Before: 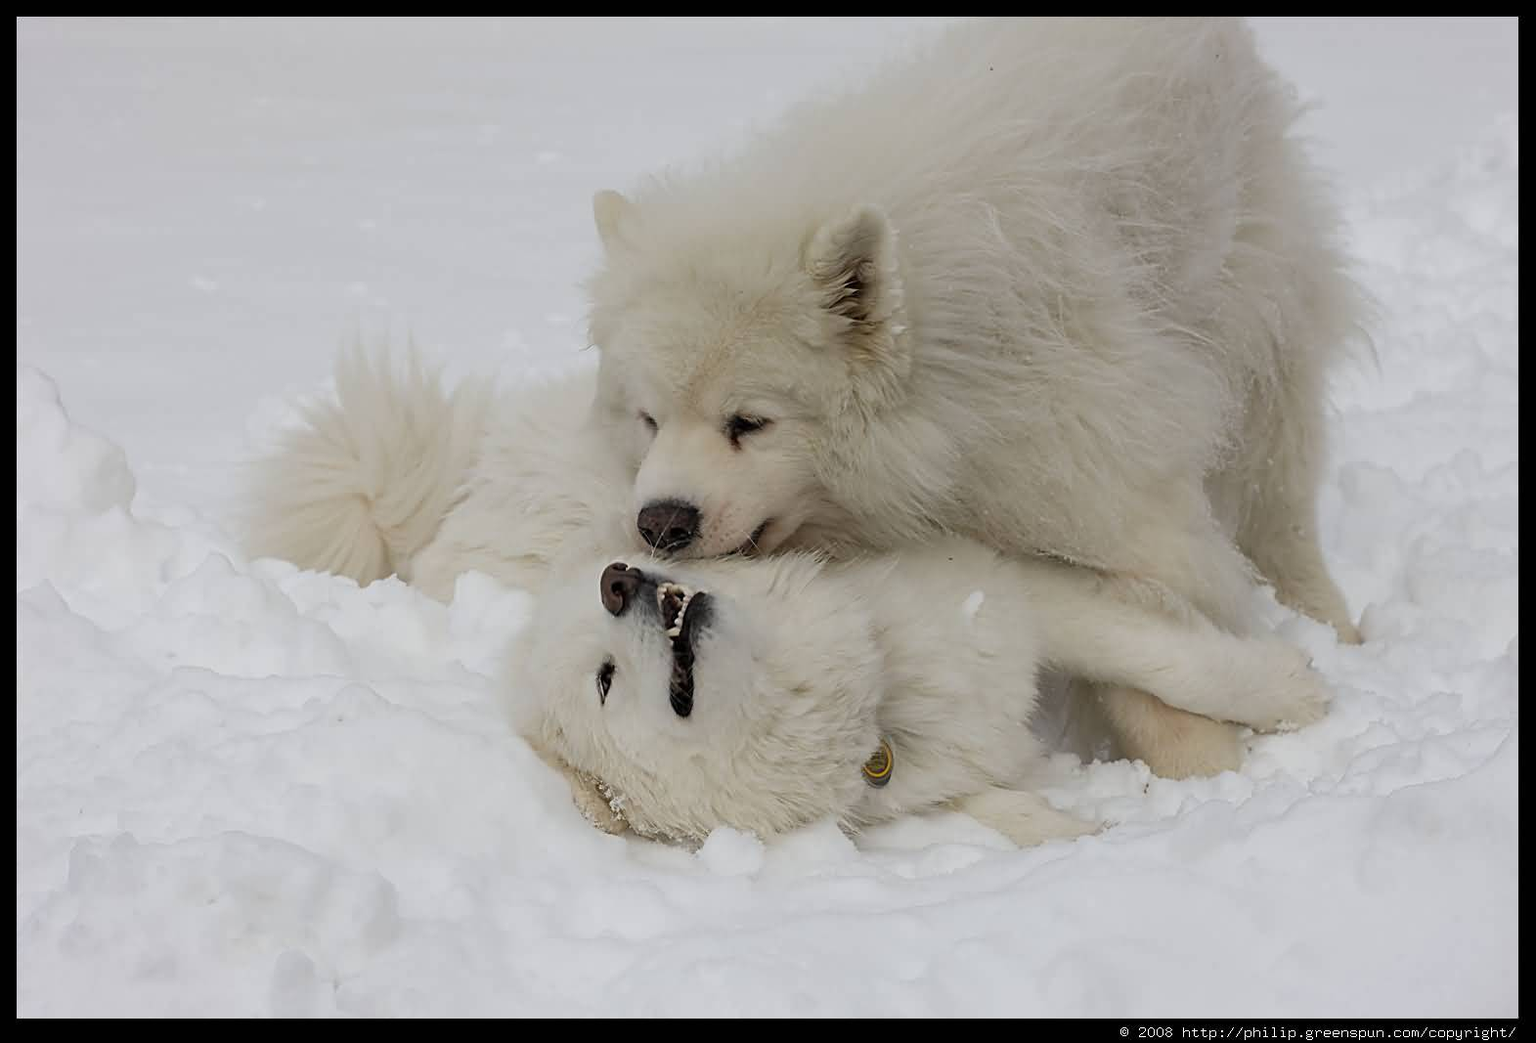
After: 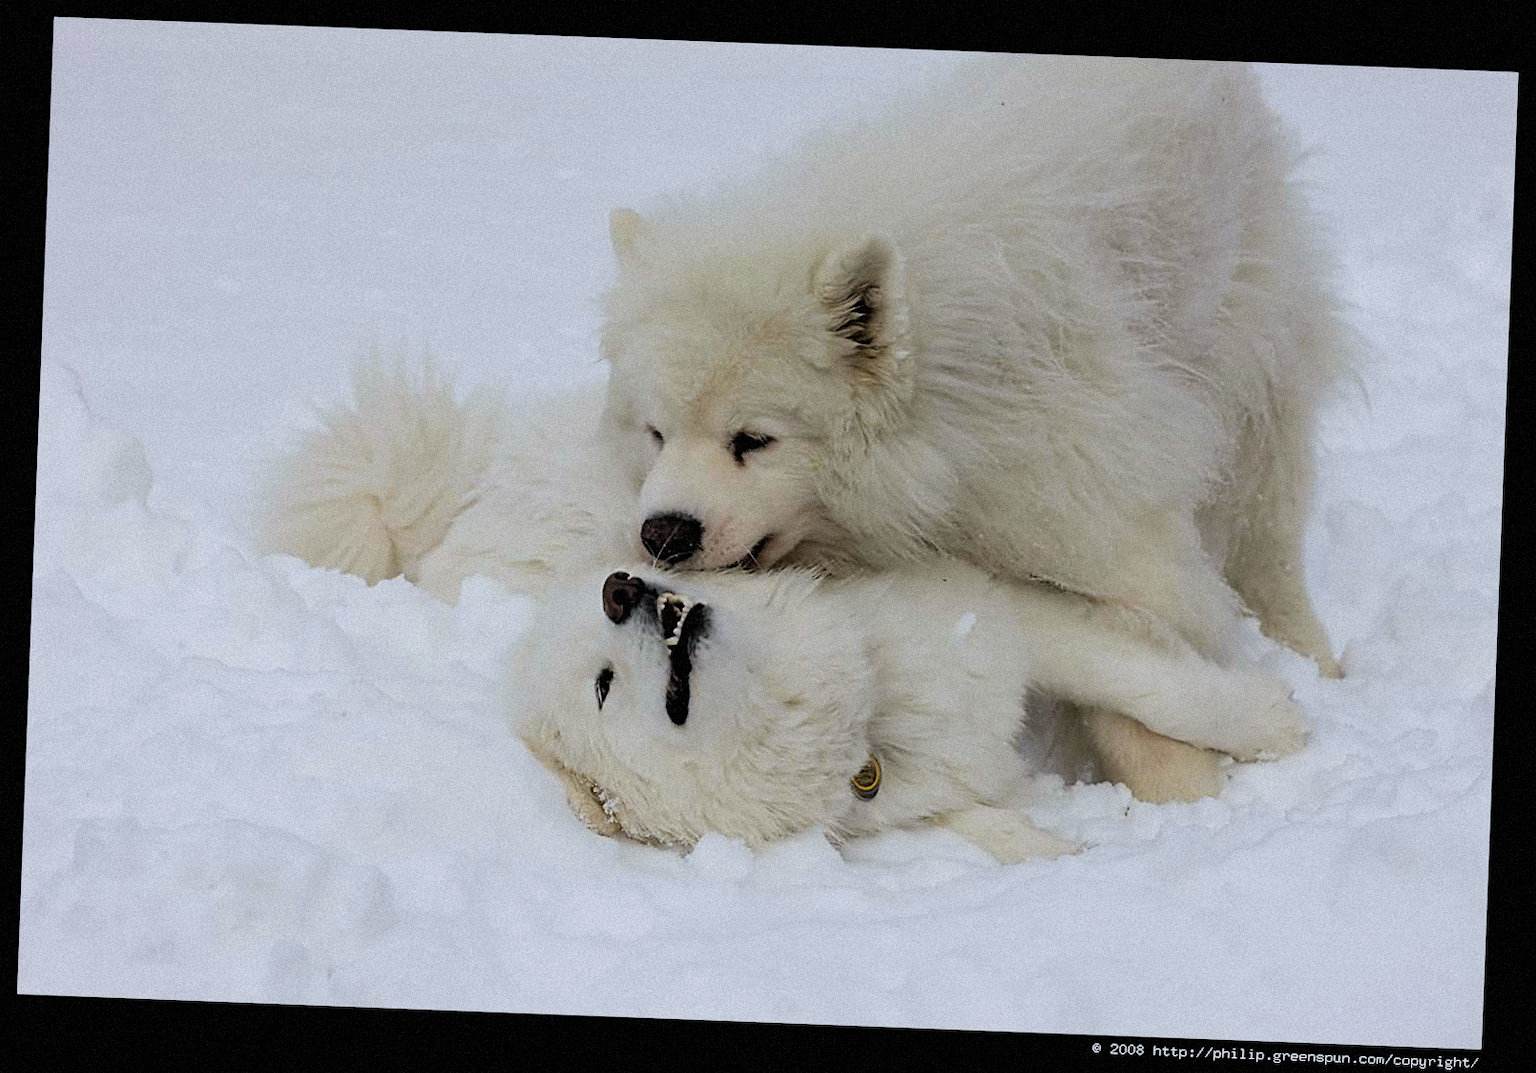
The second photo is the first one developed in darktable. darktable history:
white balance: red 0.974, blue 1.044
velvia: on, module defaults
grain: mid-tones bias 0%
rotate and perspective: rotation 2.17°, automatic cropping off
filmic rgb: black relative exposure -5 EV, white relative exposure 3.2 EV, hardness 3.42, contrast 1.2, highlights saturation mix -30%
